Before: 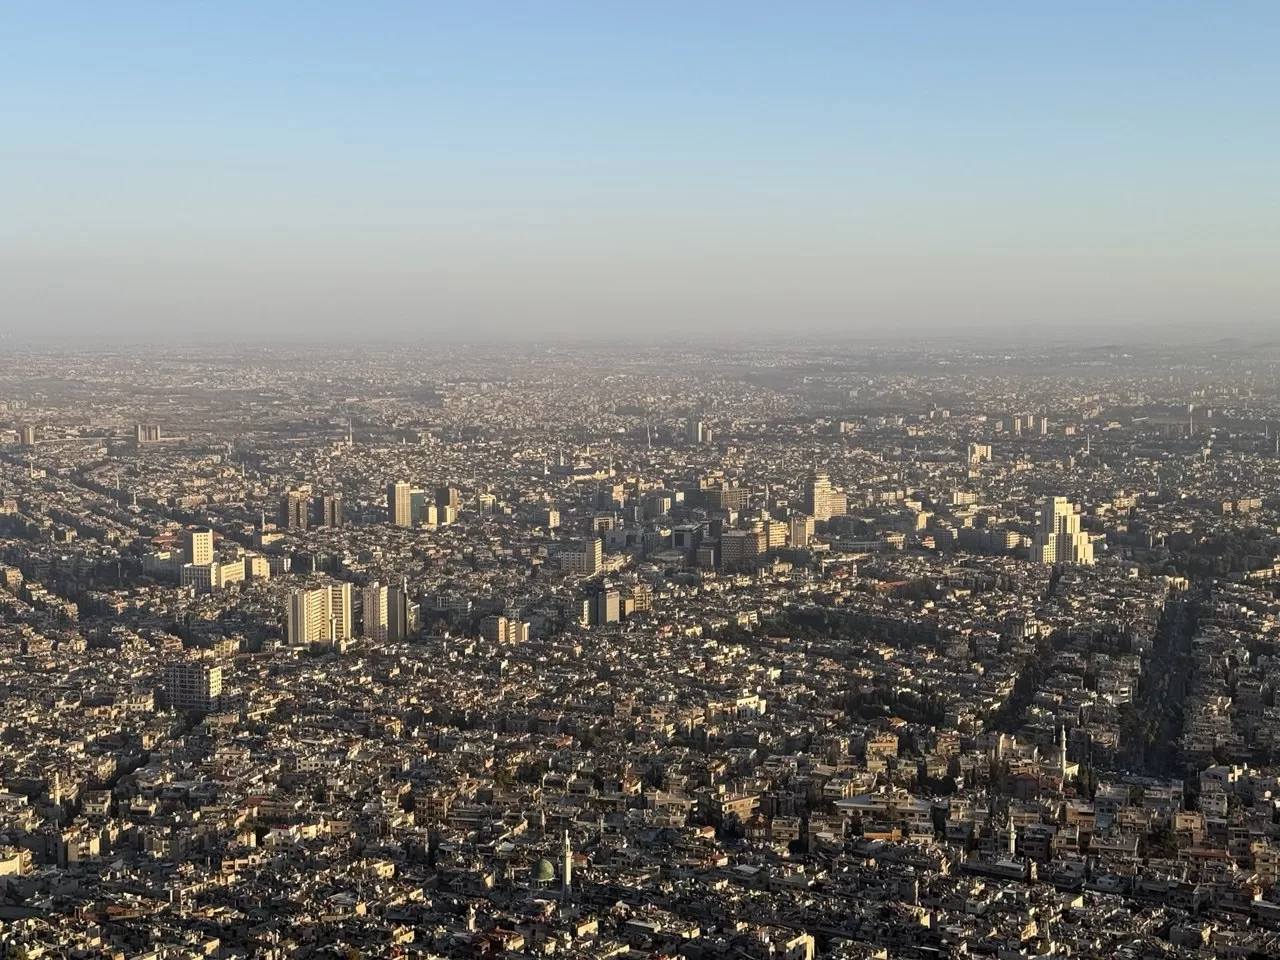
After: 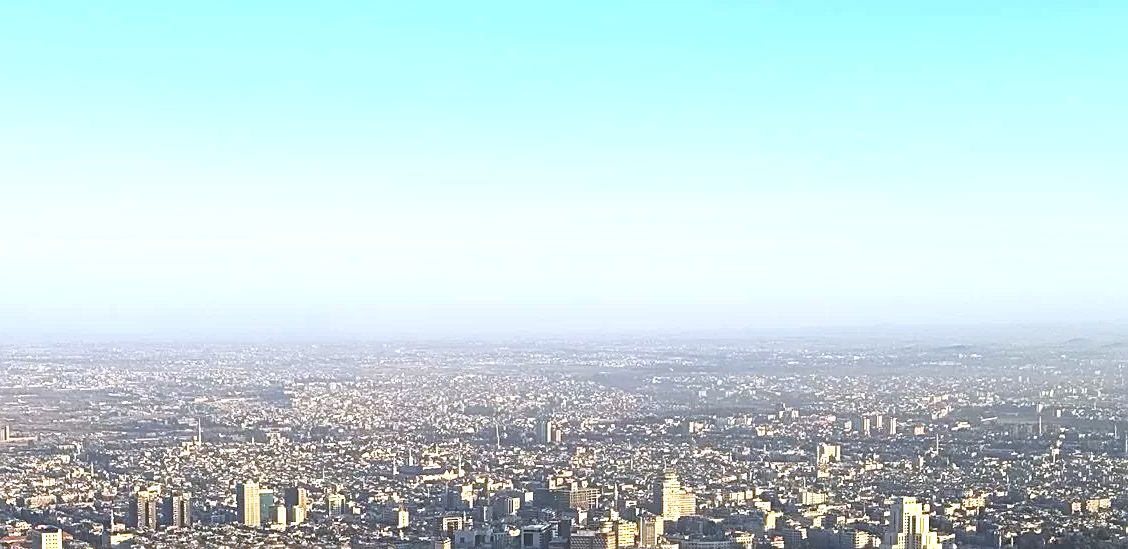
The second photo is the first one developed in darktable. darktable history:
crop and rotate: left 11.812%, bottom 42.776%
white balance: red 0.954, blue 1.079
contrast brightness saturation: brightness -0.02, saturation 0.35
sharpen: on, module defaults
exposure: black level correction 0, exposure 1 EV, compensate exposure bias true, compensate highlight preservation false
shadows and highlights: shadows 4.1, highlights -17.6, soften with gaussian
tone equalizer: on, module defaults
